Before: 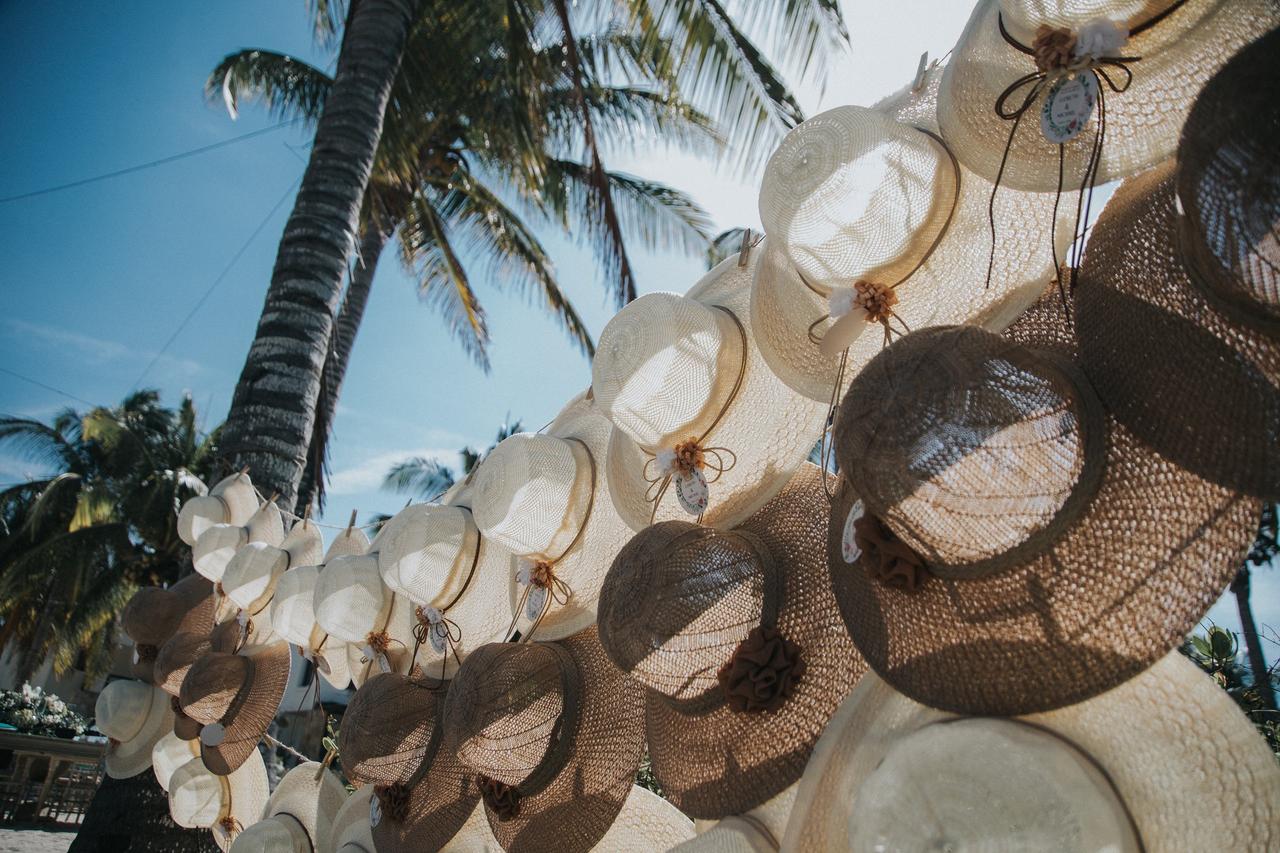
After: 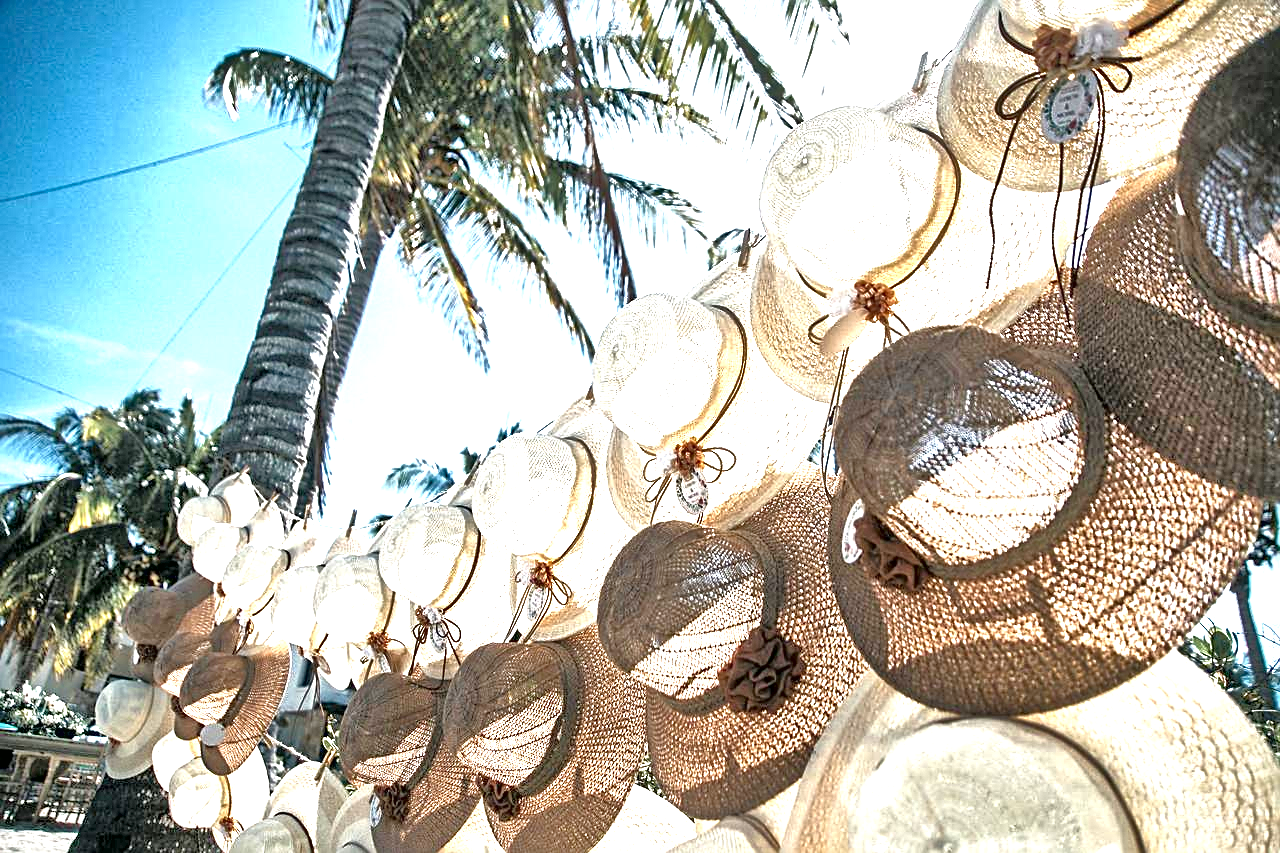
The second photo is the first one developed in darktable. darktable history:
contrast equalizer: y [[0.5, 0.501, 0.525, 0.597, 0.58, 0.514], [0.5 ×6], [0.5 ×6], [0 ×6], [0 ×6]]
local contrast: mode bilateral grid, contrast 44, coarseness 69, detail 214%, midtone range 0.2
exposure: black level correction 0.001, exposure 1.646 EV, compensate exposure bias true, compensate highlight preservation false
sharpen: on, module defaults
tone equalizer: -7 EV 0.15 EV, -6 EV 0.6 EV, -5 EV 1.15 EV, -4 EV 1.33 EV, -3 EV 1.15 EV, -2 EV 0.6 EV, -1 EV 0.15 EV, mask exposure compensation -0.5 EV
